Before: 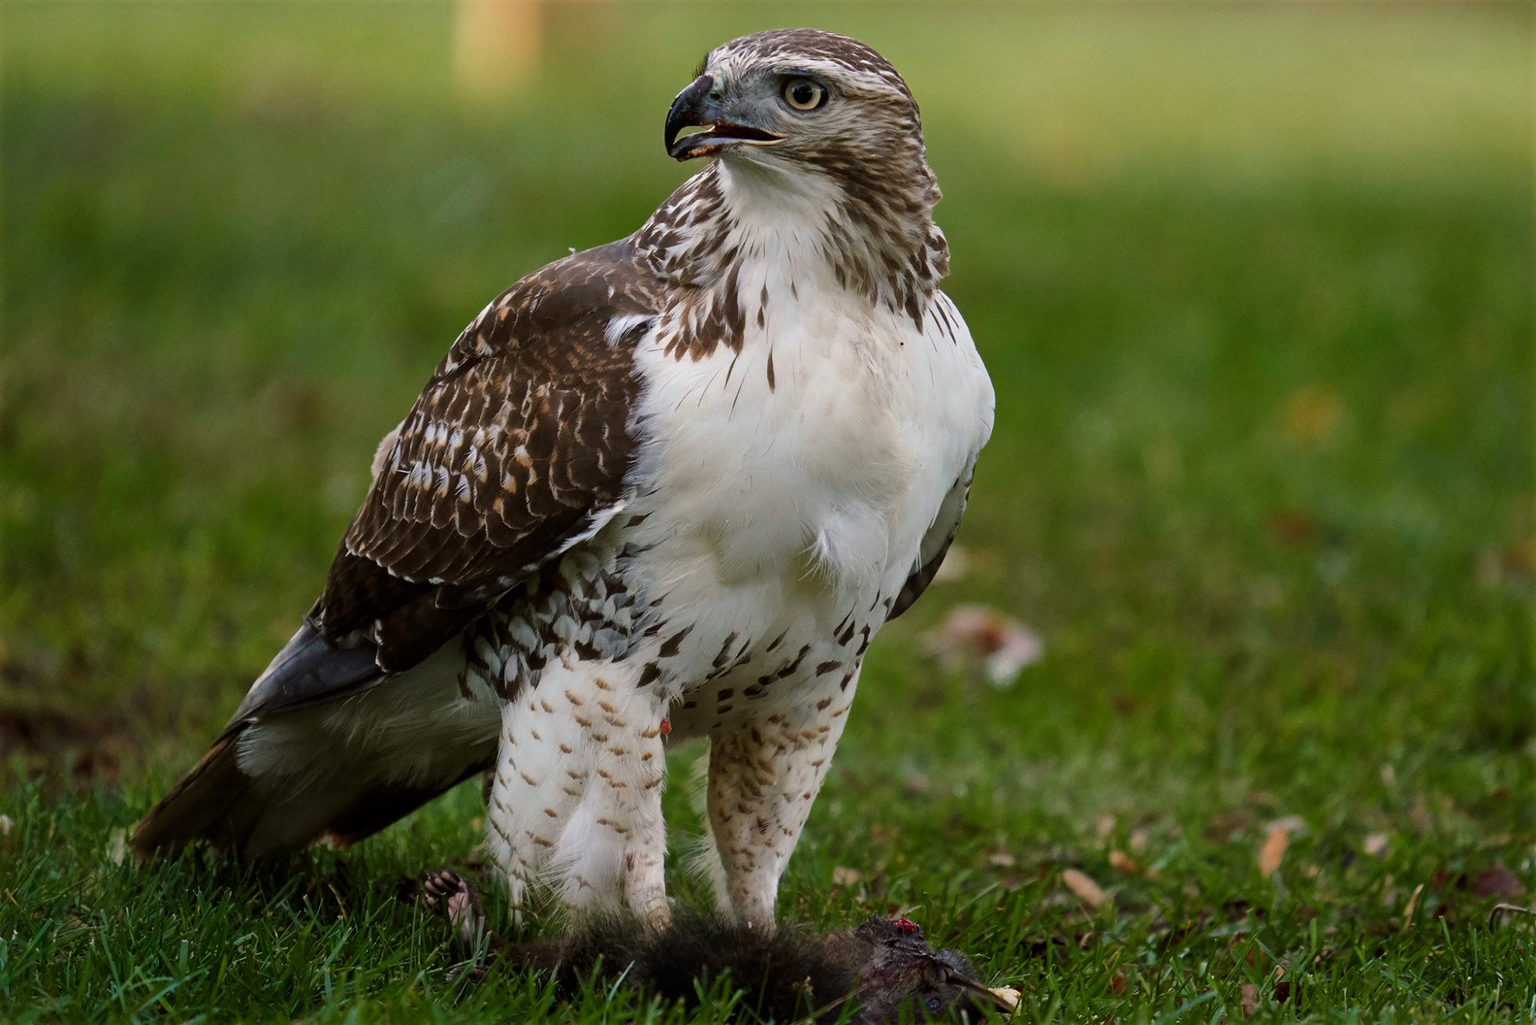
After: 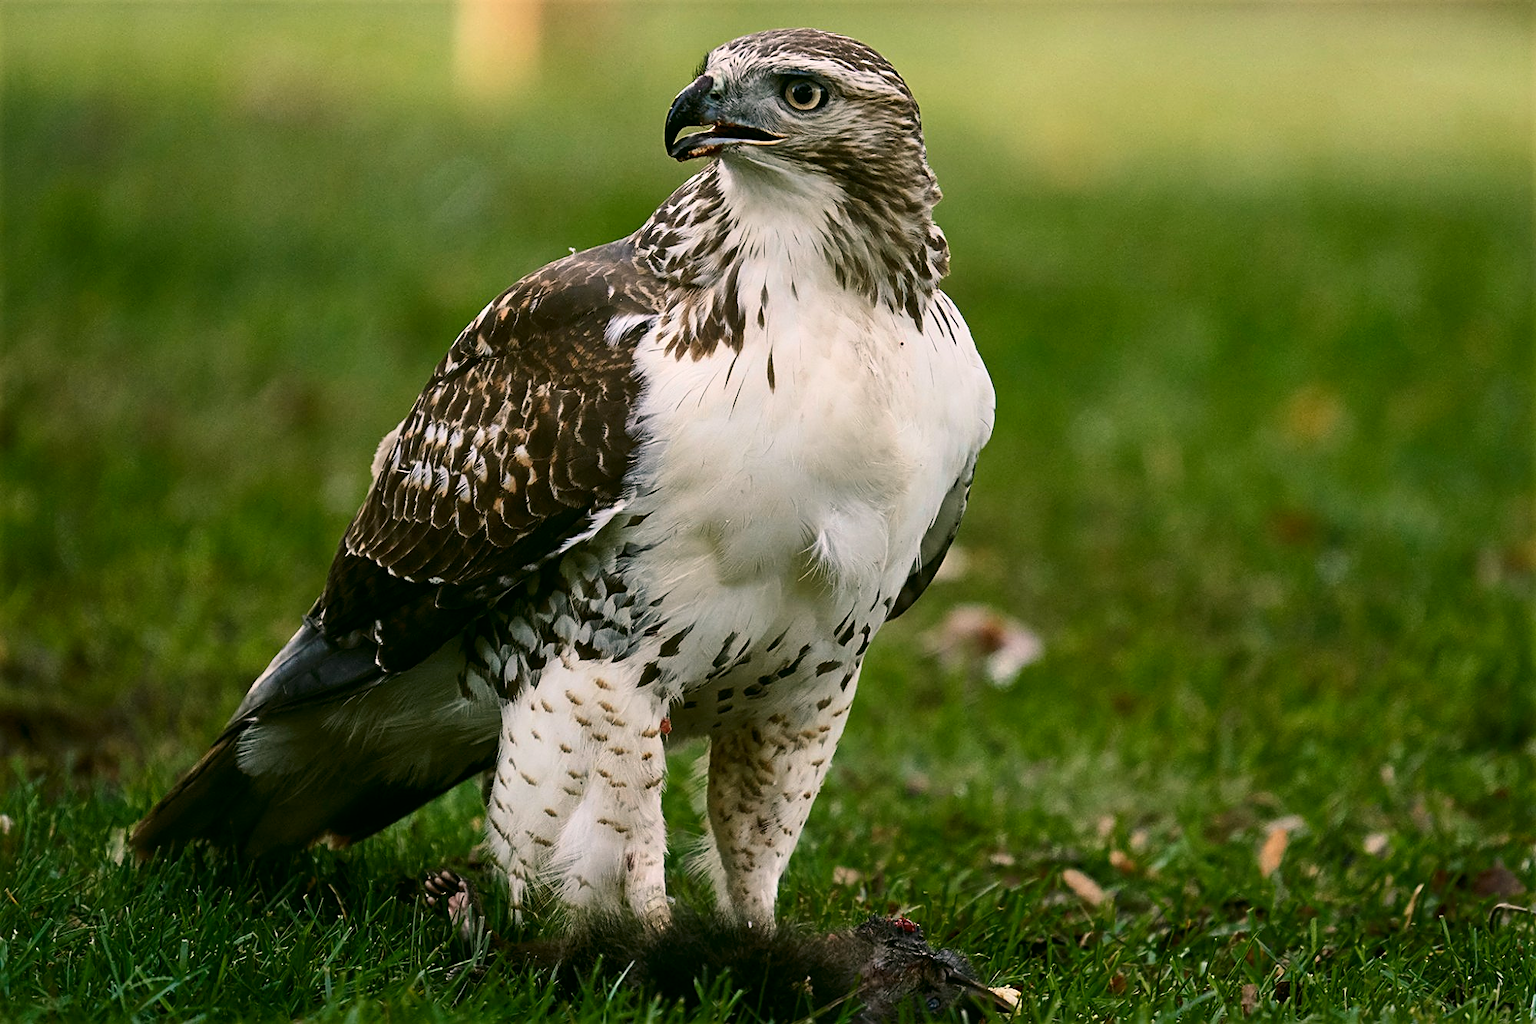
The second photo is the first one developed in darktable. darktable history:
sharpen: on, module defaults
contrast brightness saturation: contrast 0.235, brightness 0.088
color correction: highlights a* 4.54, highlights b* 4.95, shadows a* -7.49, shadows b* 5.01
